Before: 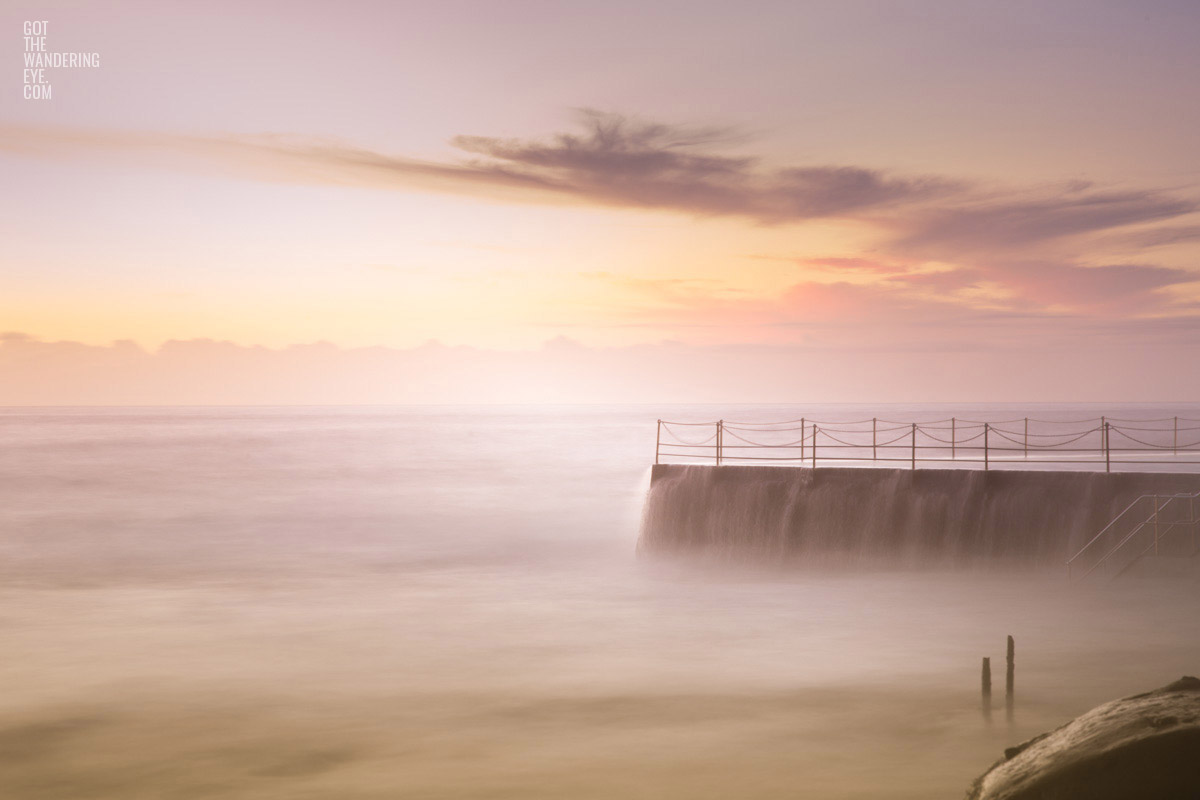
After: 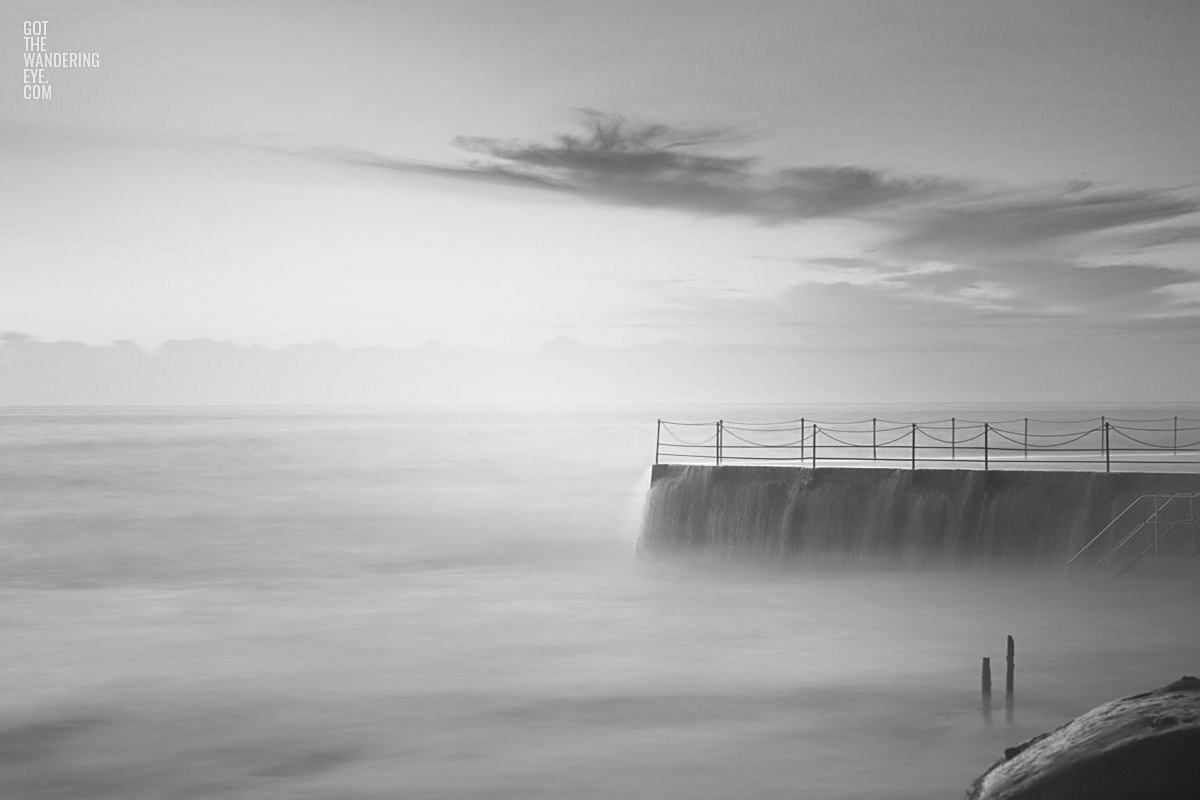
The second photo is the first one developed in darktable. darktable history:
shadows and highlights: shadows 0, highlights 40
monochrome: a 73.58, b 64.21
white balance: emerald 1
haze removal: compatibility mode true, adaptive false
sharpen: on, module defaults
